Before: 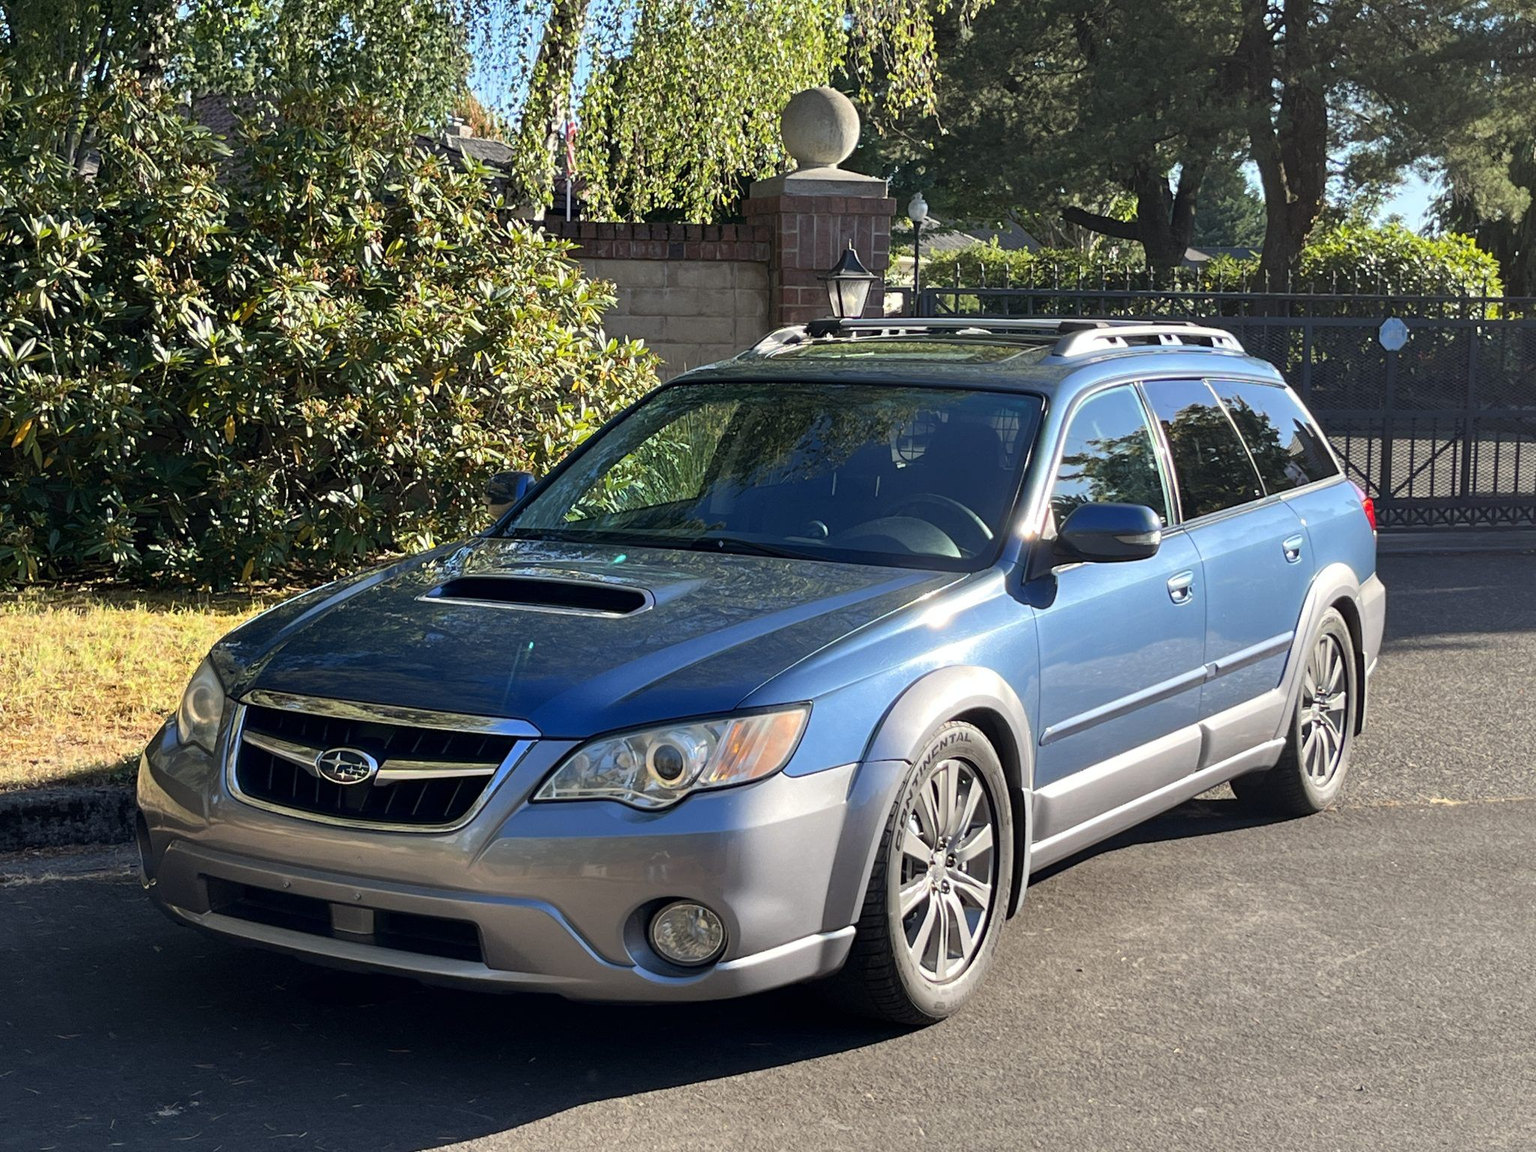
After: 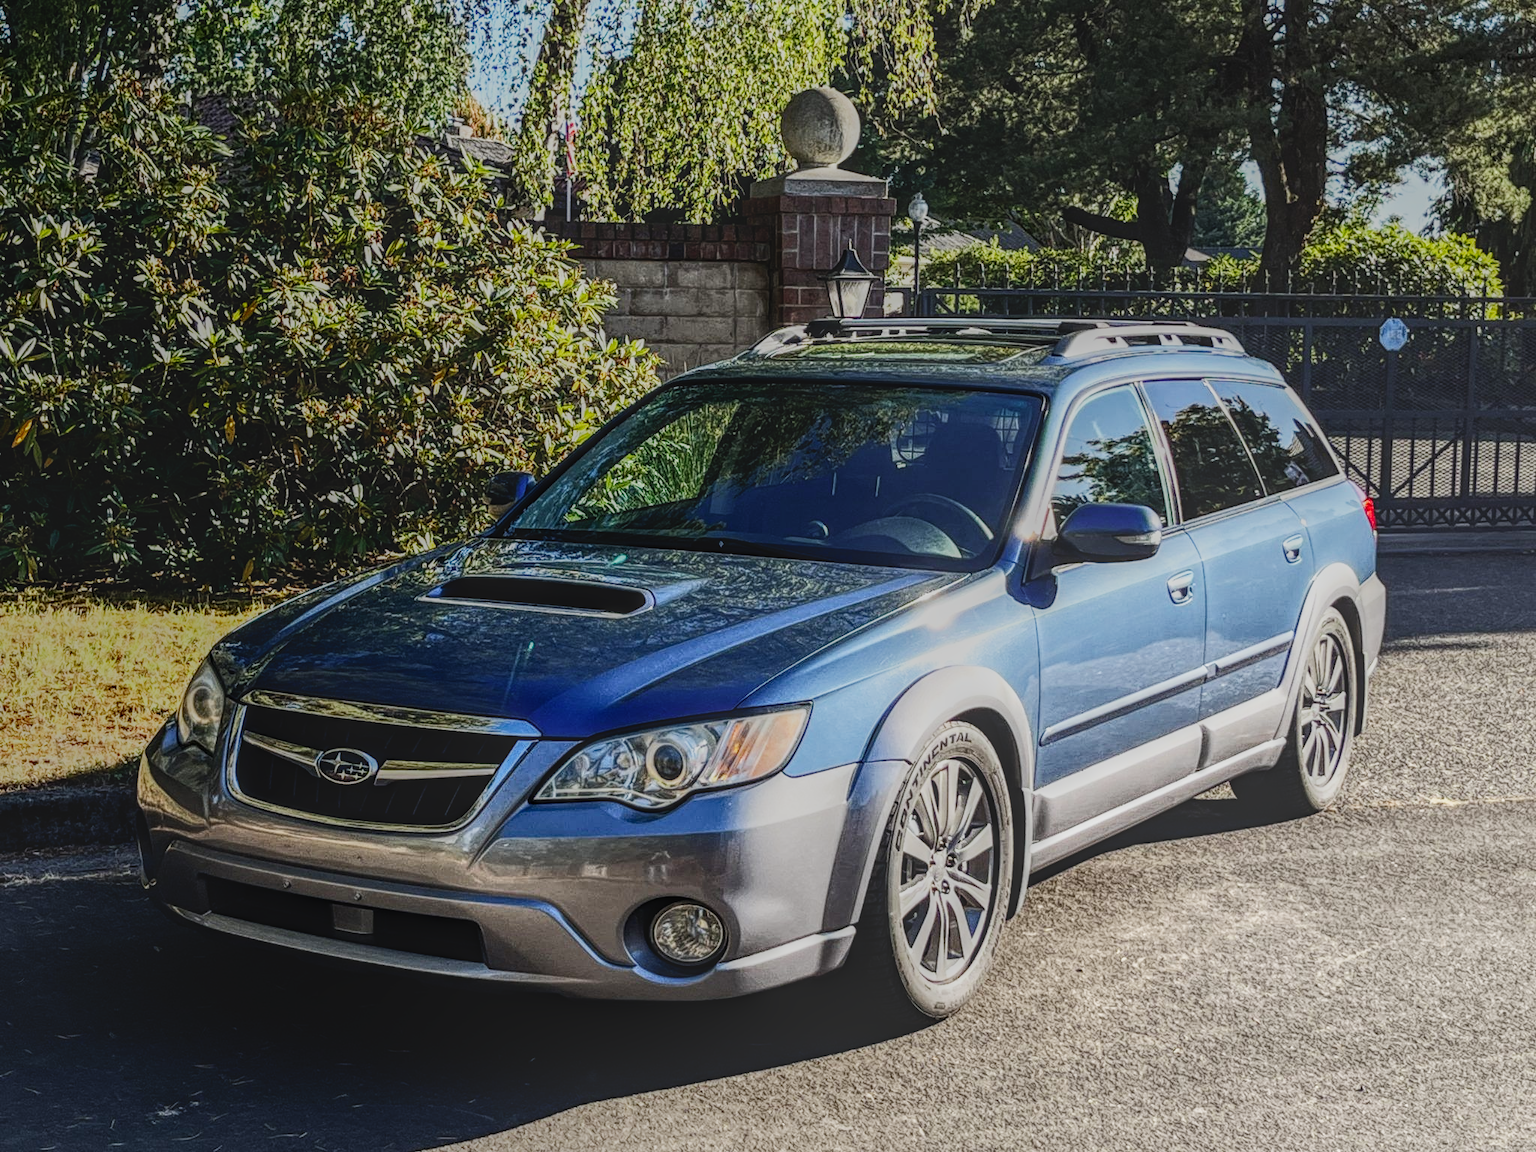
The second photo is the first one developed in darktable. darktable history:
sigmoid: contrast 1.7, skew -0.1, preserve hue 0%, red attenuation 0.1, red rotation 0.035, green attenuation 0.1, green rotation -0.017, blue attenuation 0.15, blue rotation -0.052, base primaries Rec2020
contrast brightness saturation: contrast 0.39, brightness 0.1
local contrast: highlights 20%, shadows 30%, detail 200%, midtone range 0.2
